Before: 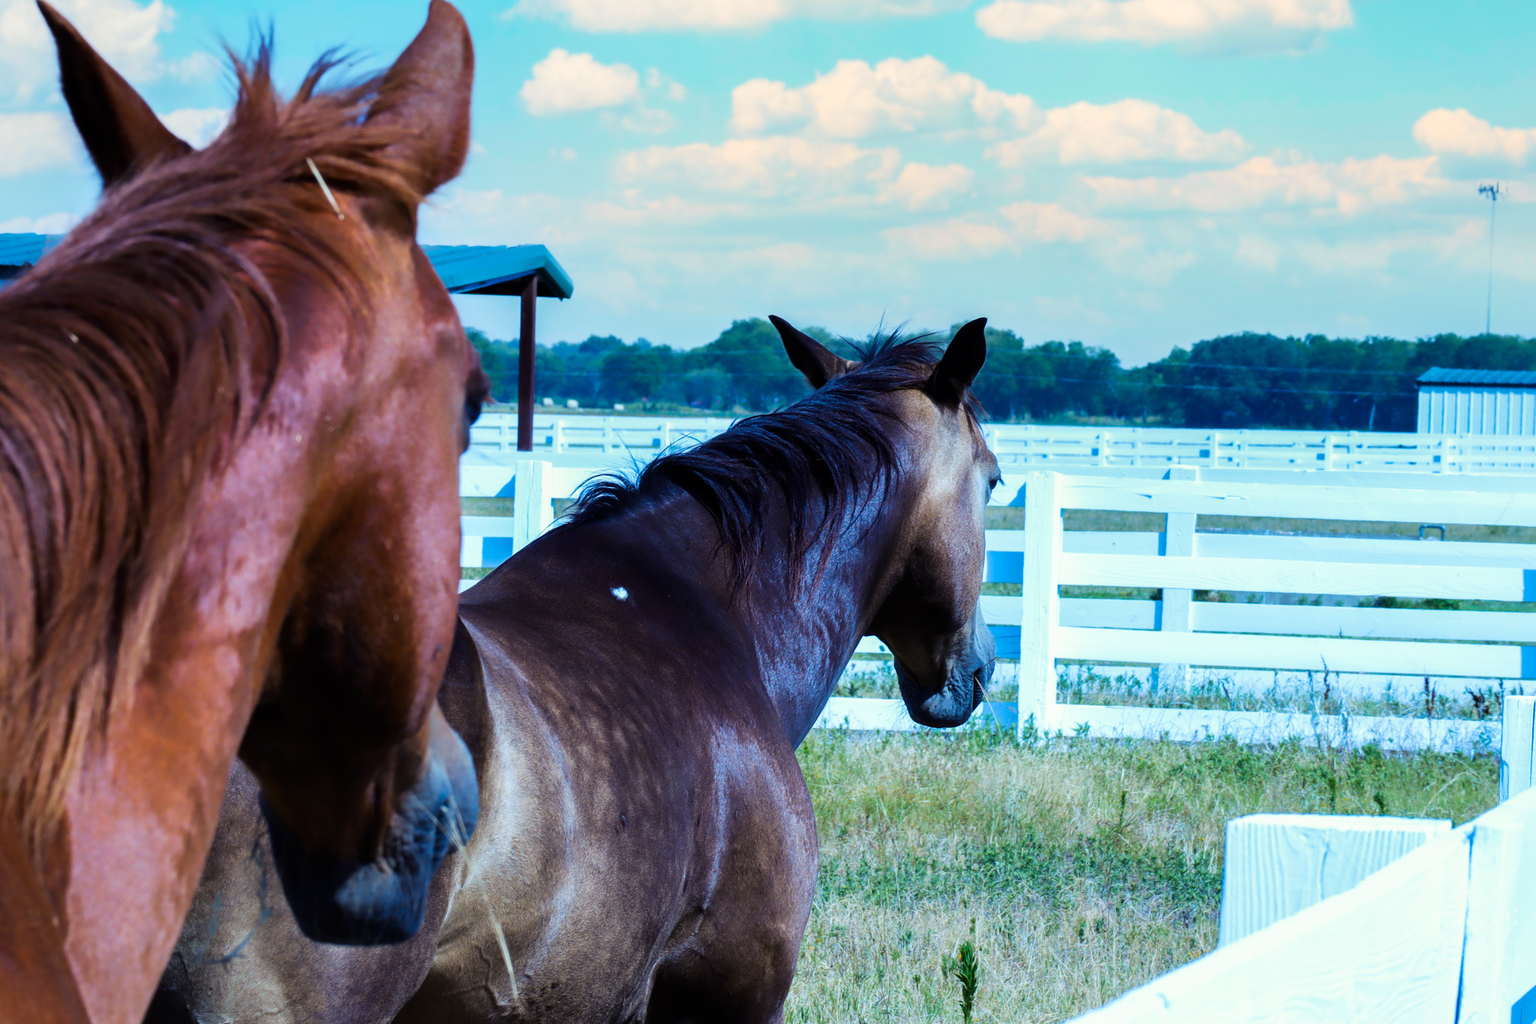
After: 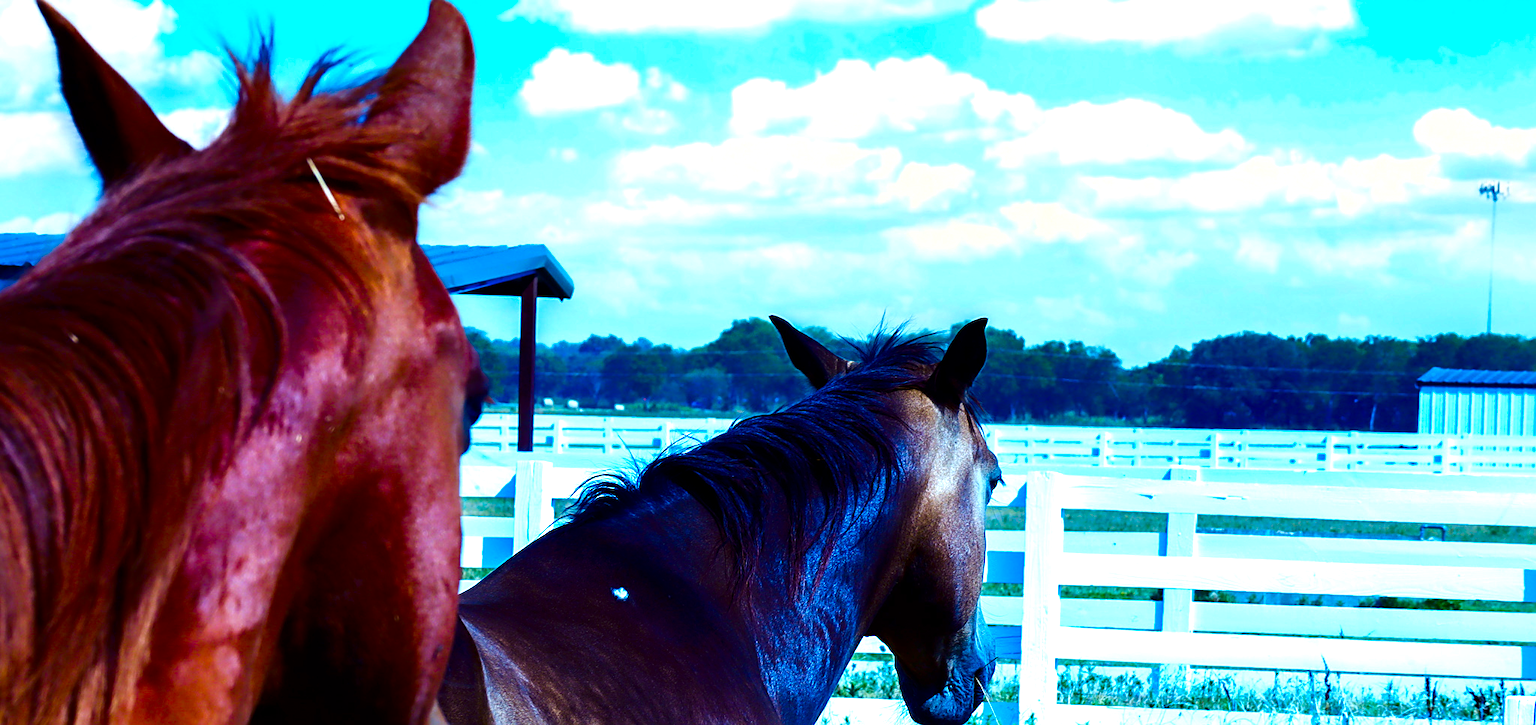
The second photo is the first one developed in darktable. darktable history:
contrast brightness saturation: brightness -0.248, saturation 0.196
crop: right 0.001%, bottom 29.106%
color balance rgb: highlights gain › luminance 14.509%, perceptual saturation grading › global saturation -0.141%, perceptual saturation grading › highlights -15.023%, perceptual saturation grading › shadows 25.55%, perceptual brilliance grading › highlights 9.638%, perceptual brilliance grading › mid-tones 5.124%, global vibrance 50.631%
sharpen: on, module defaults
